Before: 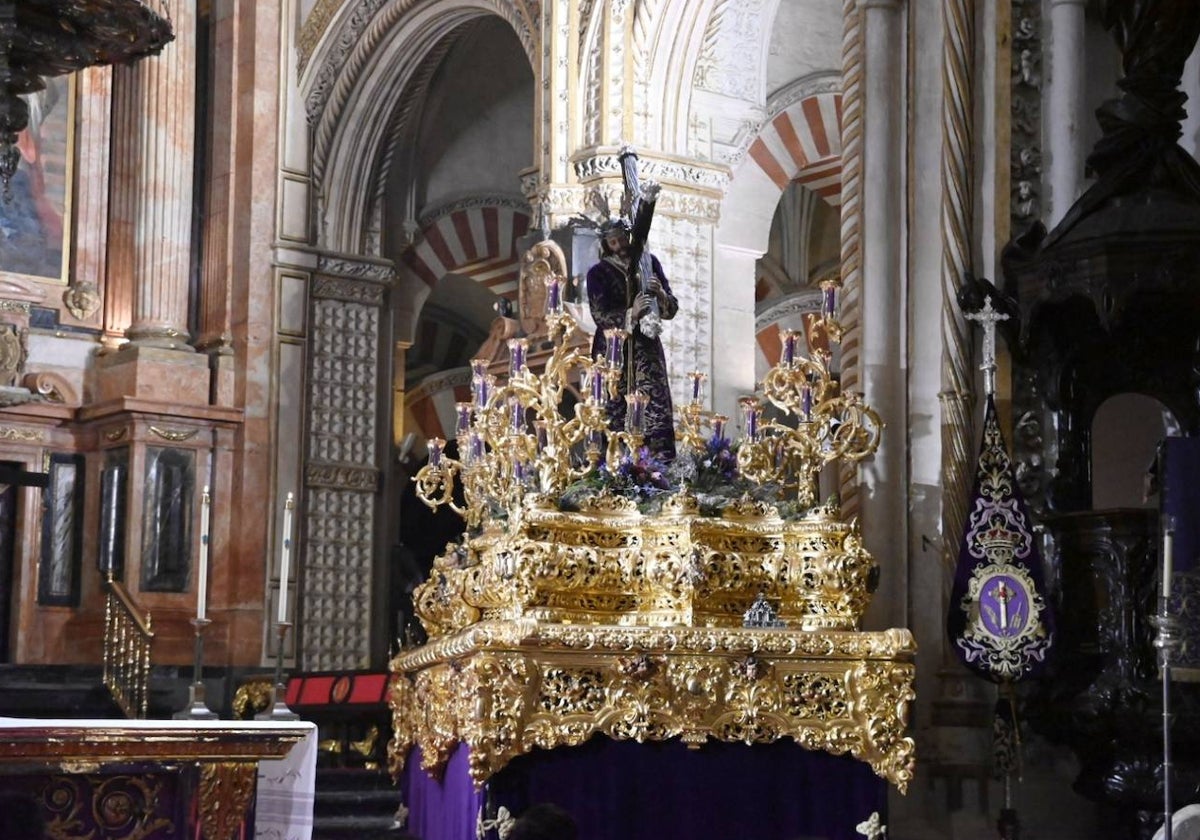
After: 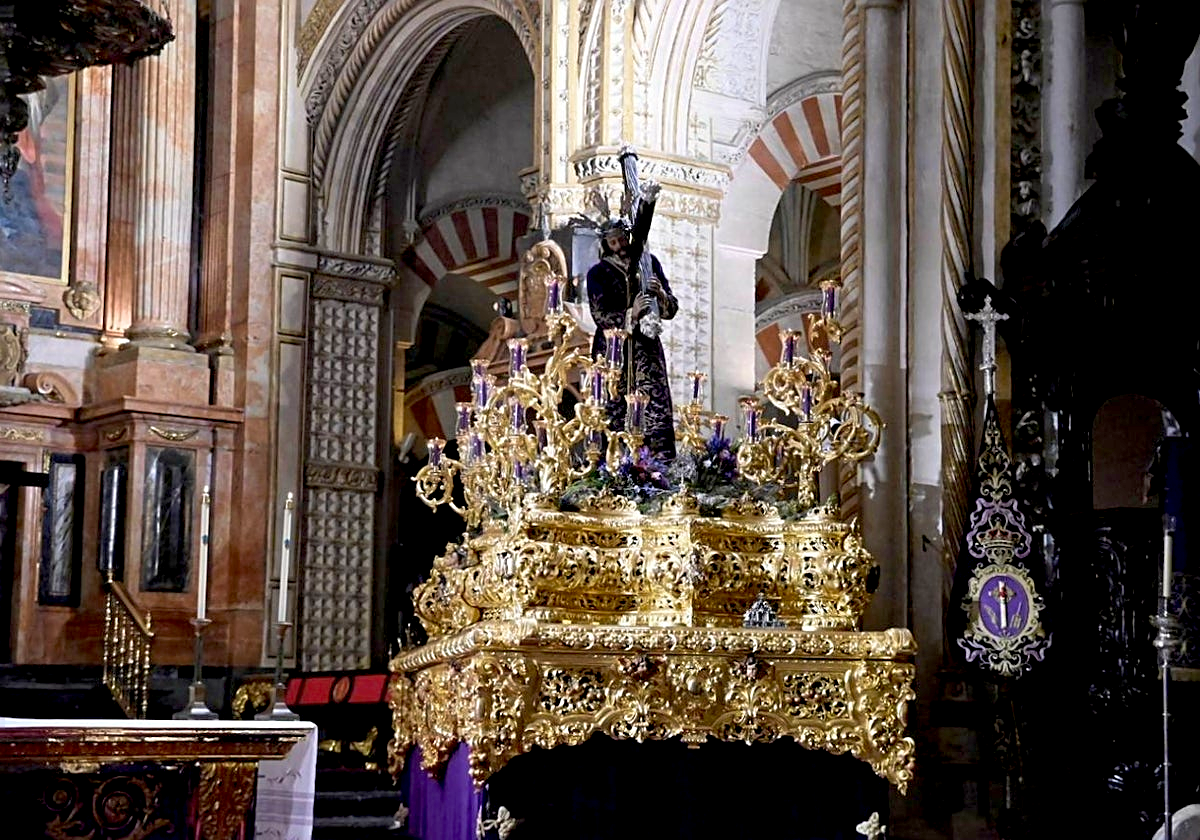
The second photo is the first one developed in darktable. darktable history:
exposure: black level correction 0.016, exposure -0.009 EV, compensate exposure bias true, compensate highlight preservation false
sharpen: on, module defaults
velvia: on, module defaults
